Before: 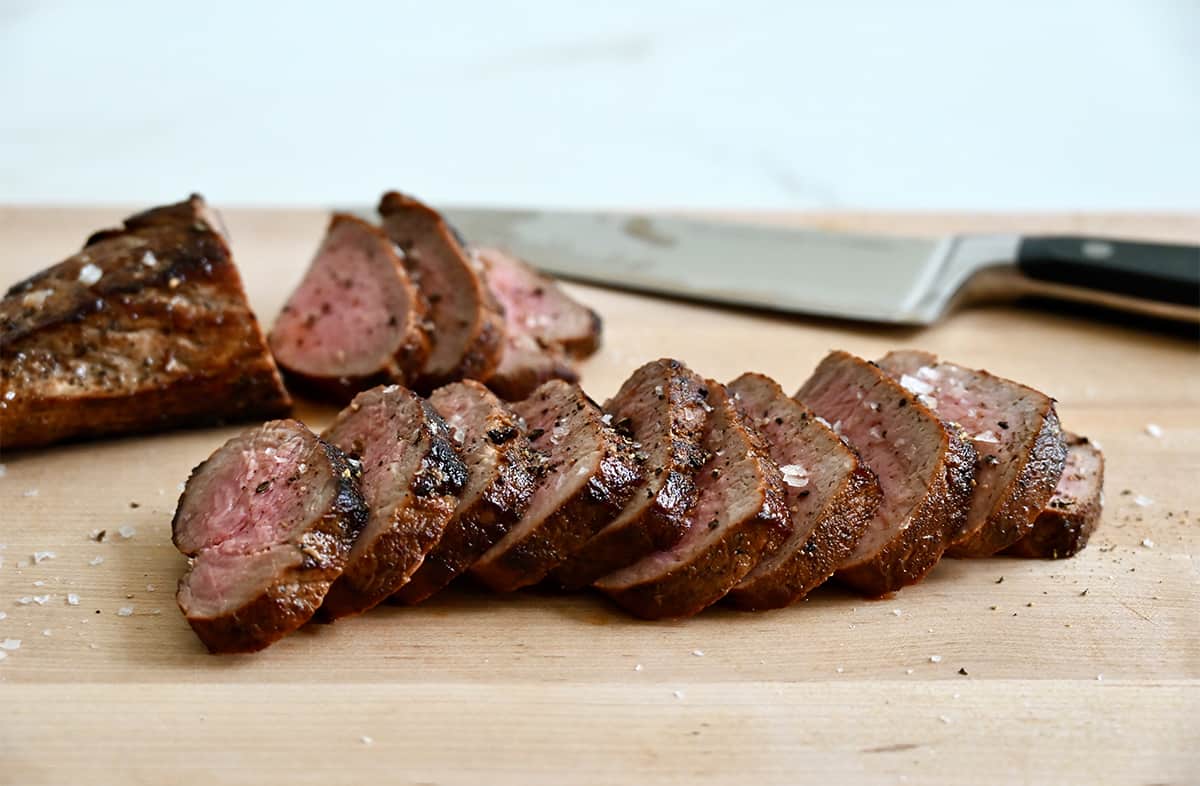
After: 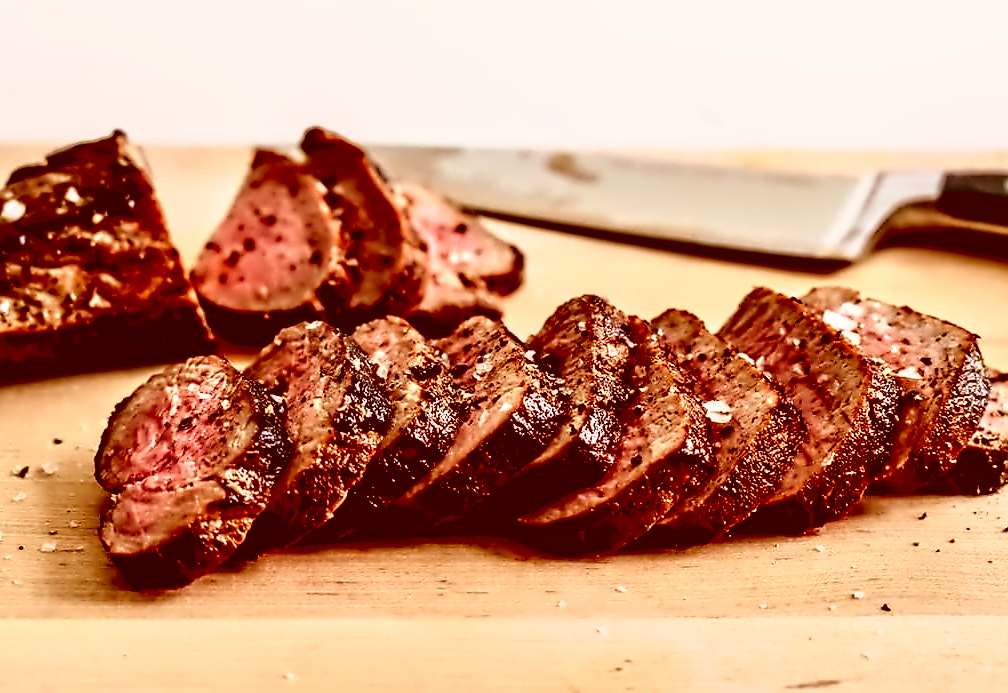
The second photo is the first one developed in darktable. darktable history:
contrast equalizer: octaves 7, y [[0.5, 0.542, 0.583, 0.625, 0.667, 0.708], [0.5 ×6], [0.5 ×6], [0, 0.033, 0.067, 0.1, 0.133, 0.167], [0, 0.05, 0.1, 0.15, 0.2, 0.25]]
local contrast: detail 130%
tone curve: curves: ch0 [(0, 0.023) (0.132, 0.075) (0.251, 0.186) (0.441, 0.476) (0.662, 0.757) (0.849, 0.927) (1, 0.99)]; ch1 [(0, 0) (0.447, 0.411) (0.483, 0.469) (0.498, 0.496) (0.518, 0.514) (0.561, 0.59) (0.606, 0.659) (0.657, 0.725) (0.869, 0.916) (1, 1)]; ch2 [(0, 0) (0.307, 0.315) (0.425, 0.438) (0.483, 0.477) (0.503, 0.503) (0.526, 0.553) (0.552, 0.601) (0.615, 0.669) (0.703, 0.797) (0.985, 0.966)], color space Lab, independent channels
color correction: highlights a* 9.03, highlights b* 8.71, shadows a* 40, shadows b* 40, saturation 0.8
crop: left 6.446%, top 8.188%, right 9.538%, bottom 3.548%
base curve: curves: ch0 [(0.017, 0) (0.425, 0.441) (0.844, 0.933) (1, 1)], preserve colors none
